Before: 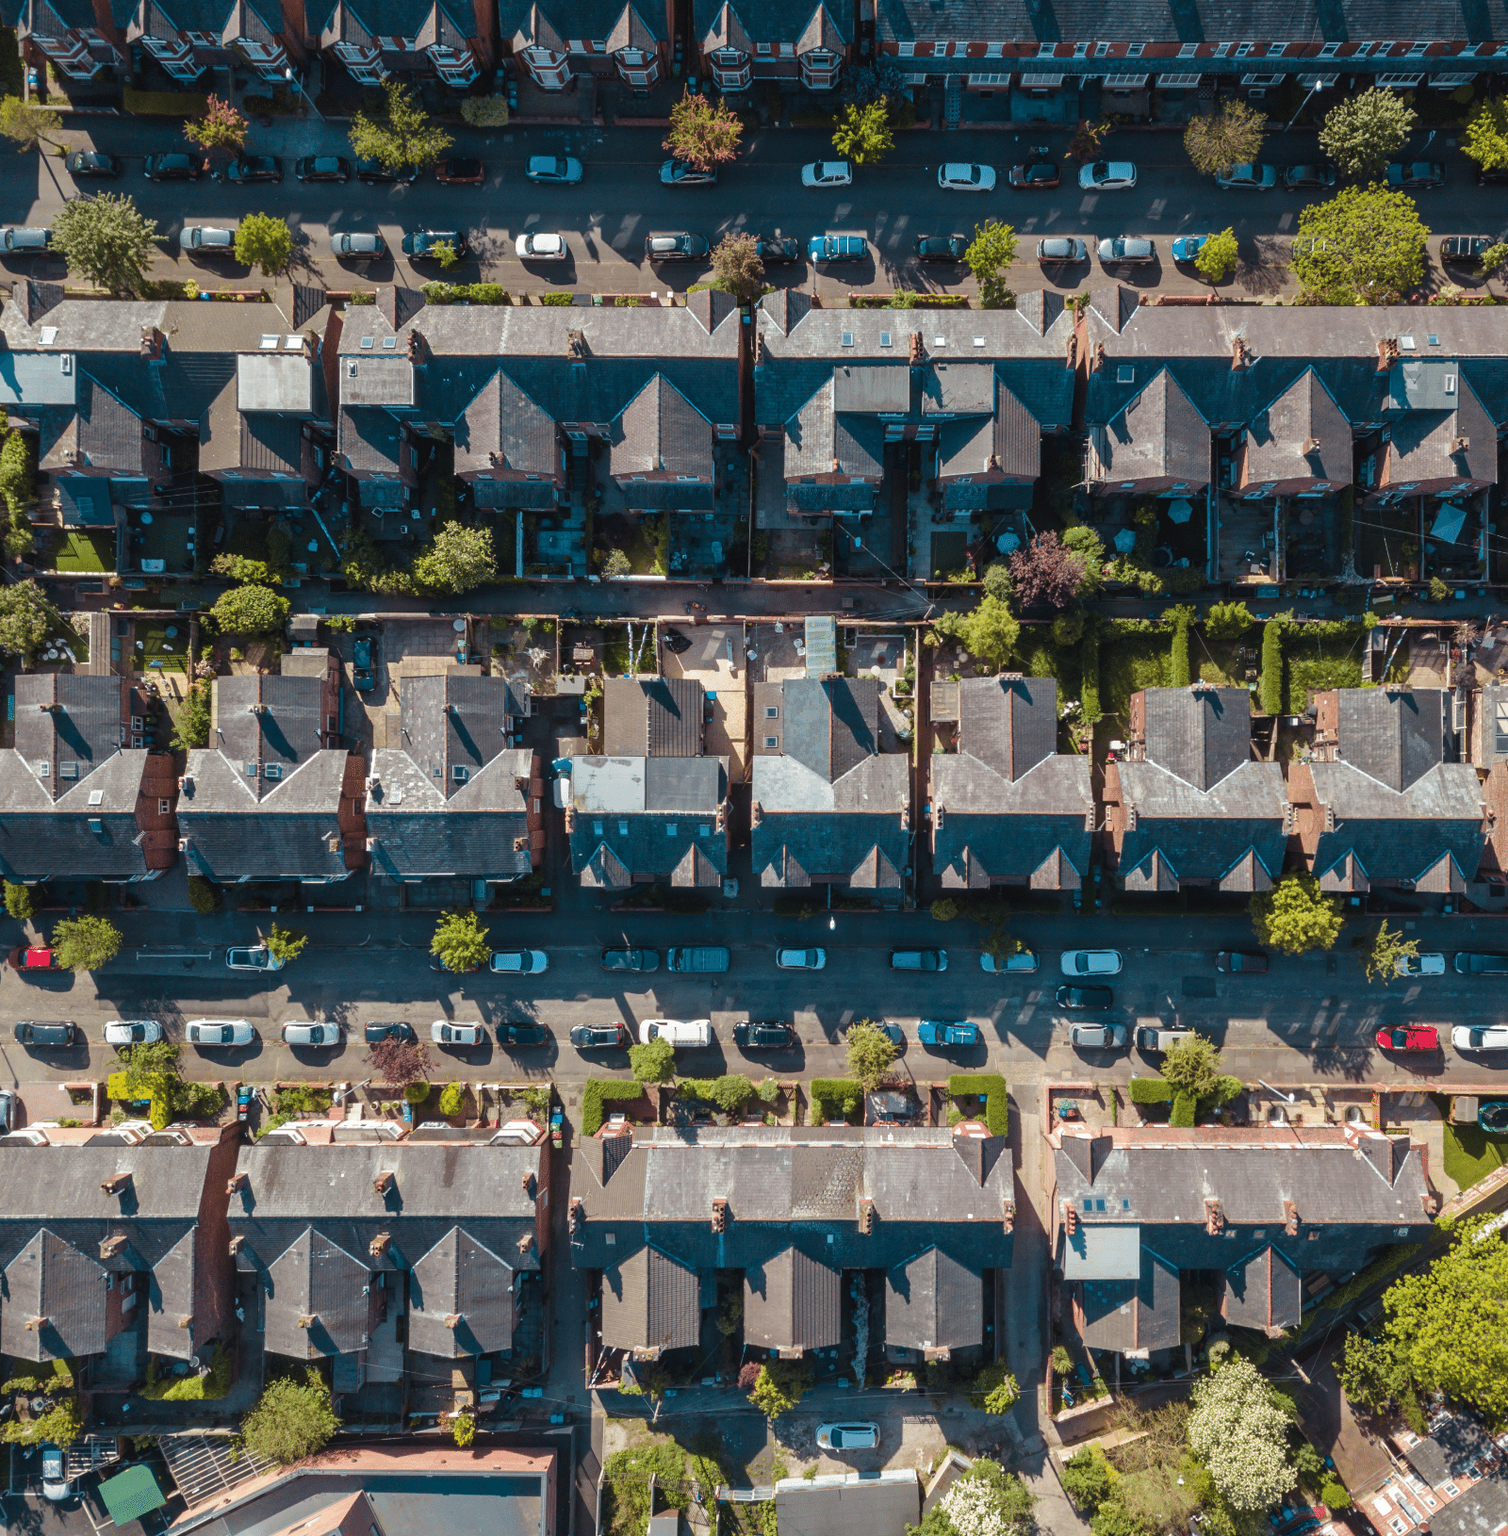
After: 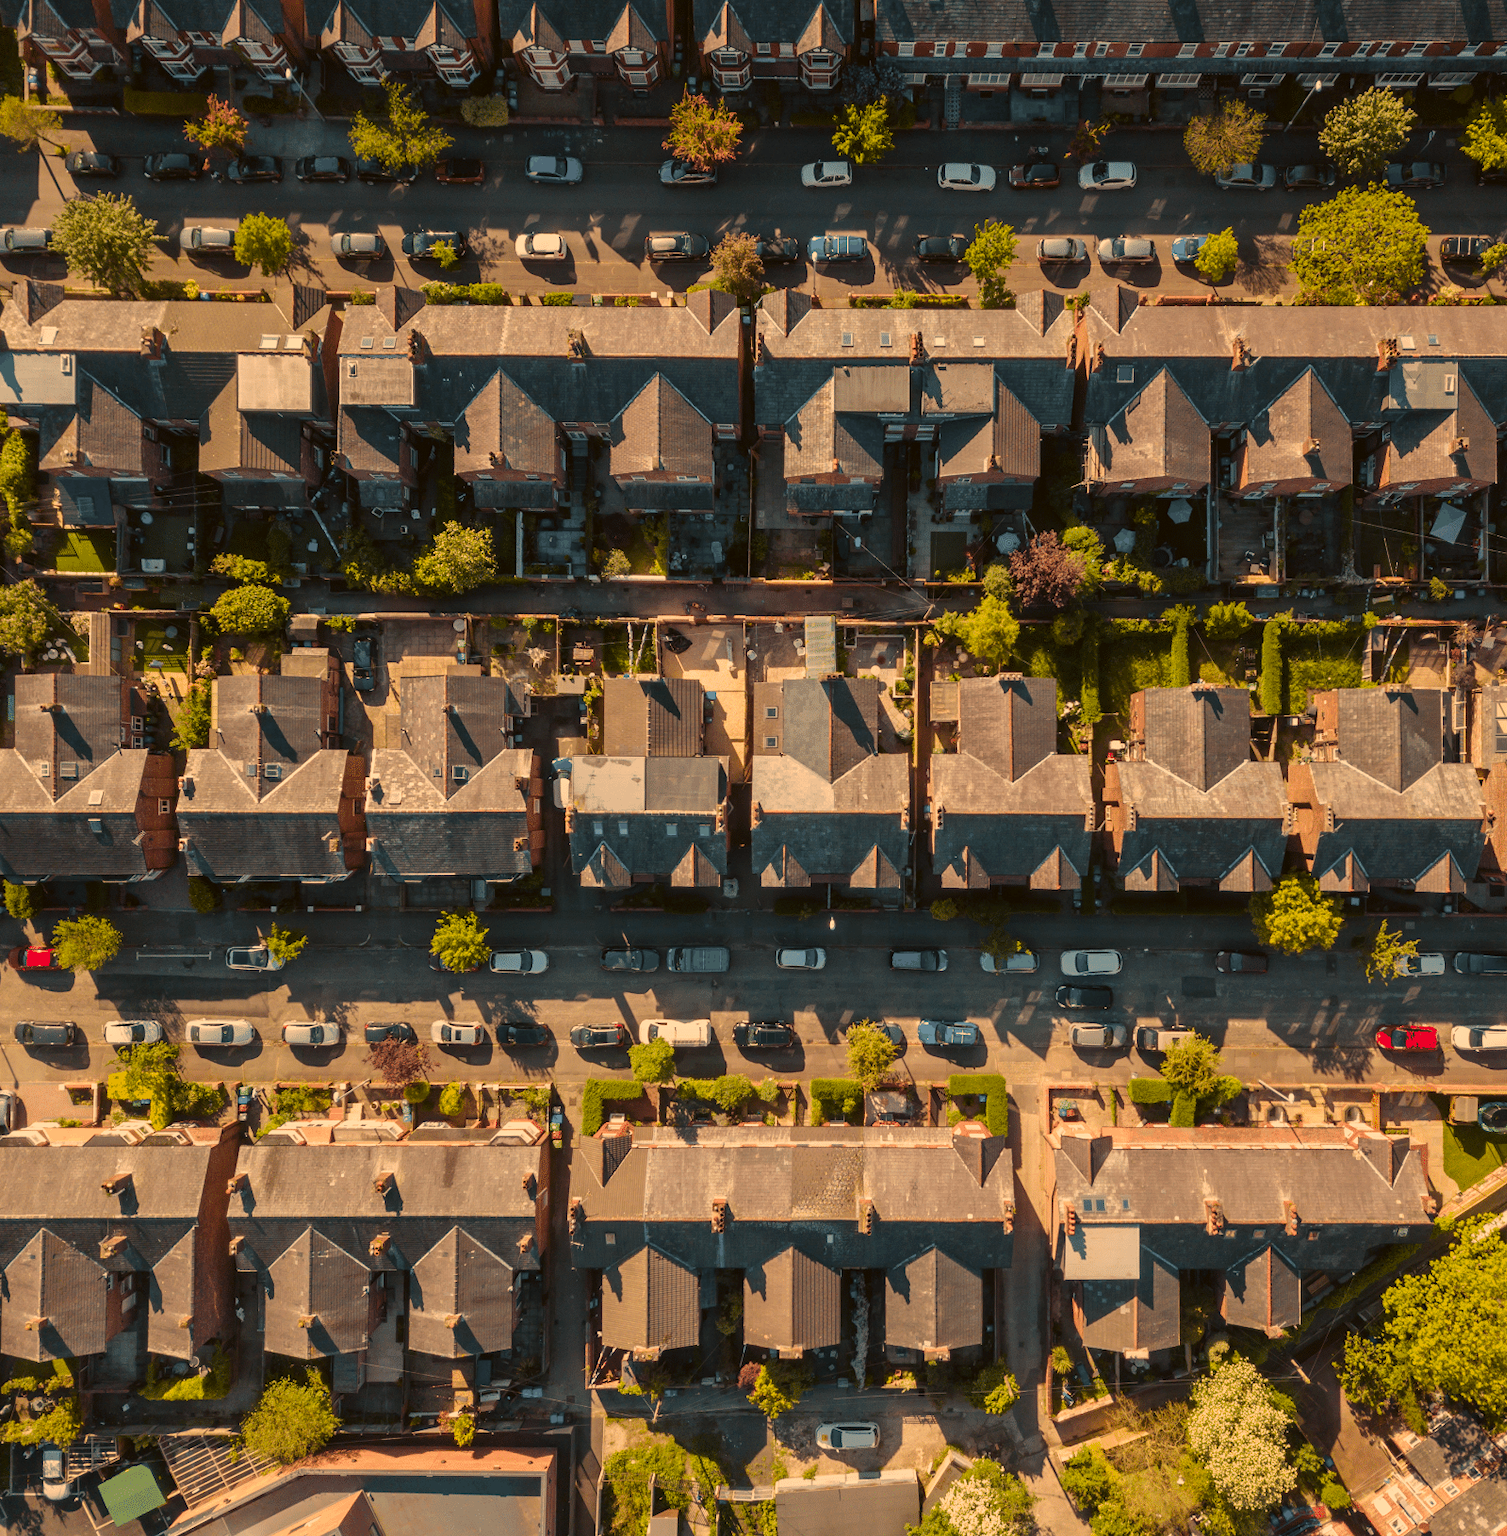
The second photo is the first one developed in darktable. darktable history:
color correction: highlights a* 18, highlights b* 35.03, shadows a* 1.28, shadows b* 6, saturation 1.04
filmic rgb: black relative exposure -11.38 EV, white relative exposure 3.24 EV, hardness 6.69, contrast in shadows safe
